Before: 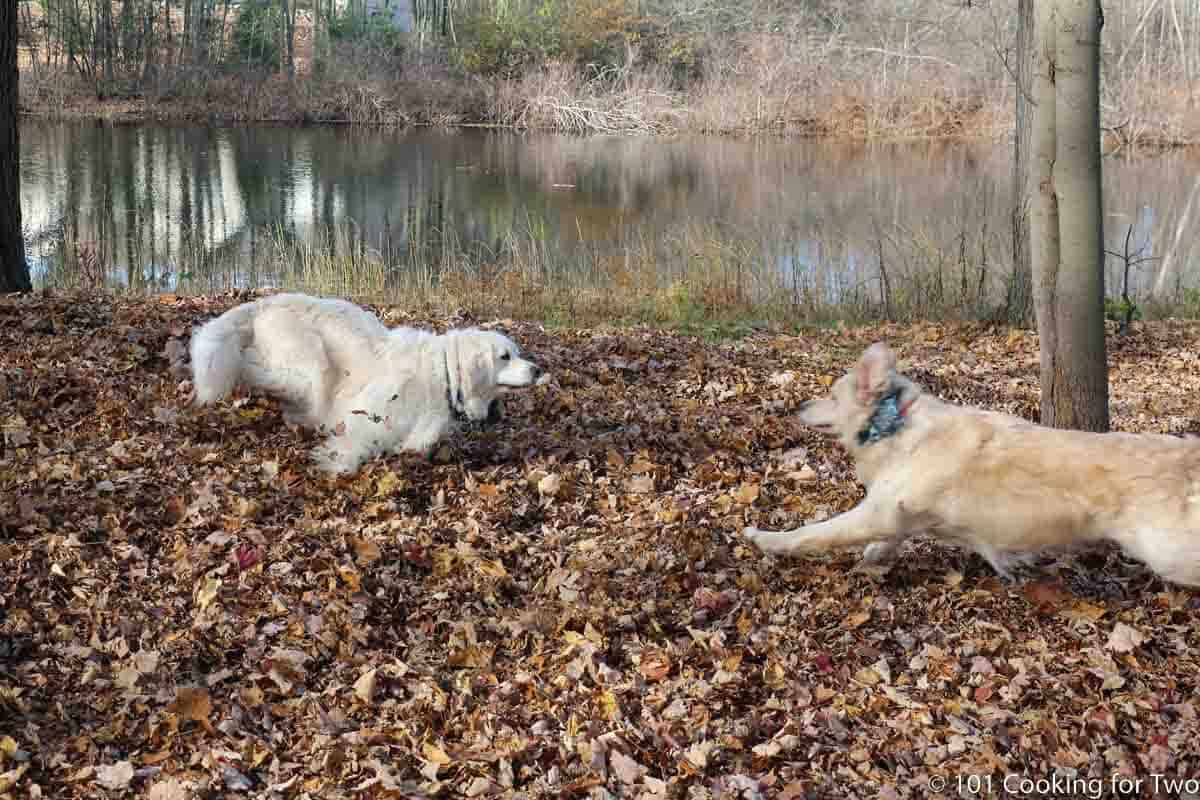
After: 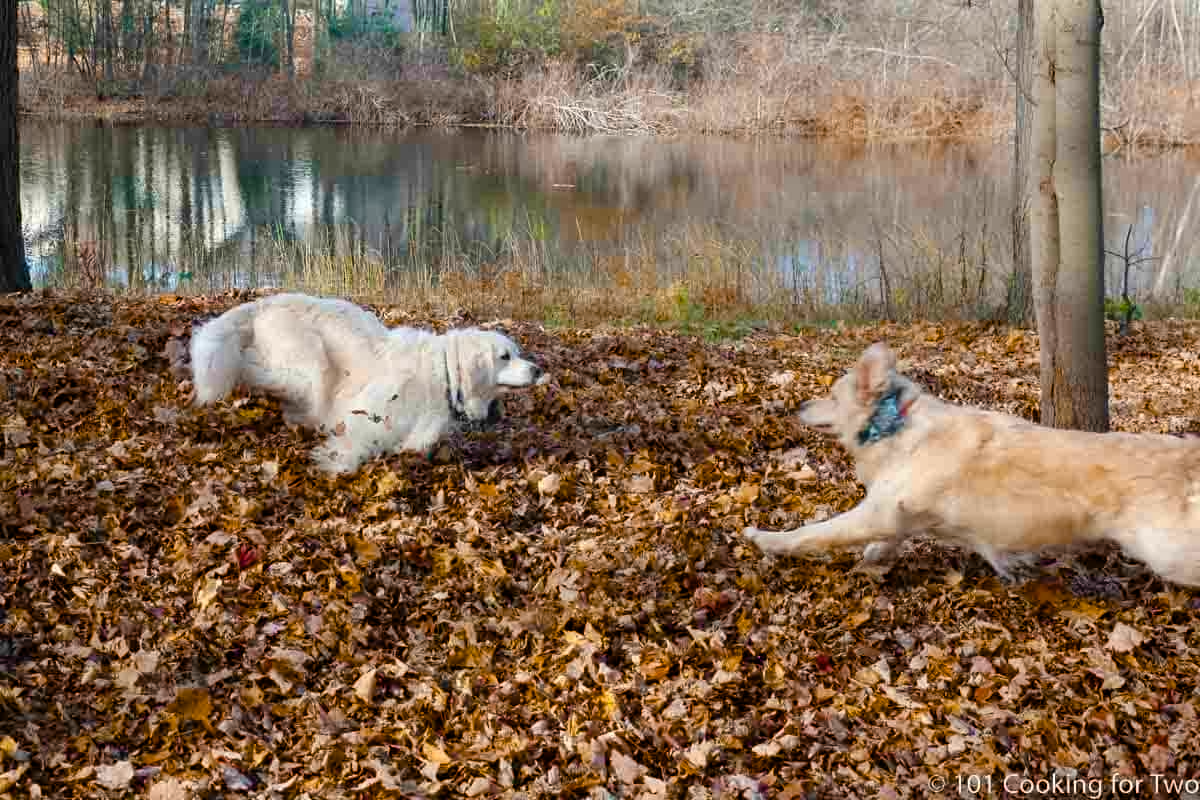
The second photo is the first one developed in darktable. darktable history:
color balance rgb: perceptual saturation grading › global saturation 20%, perceptual saturation grading › highlights 2.68%, perceptual saturation grading › shadows 50%
color equalizer: saturation › red 1.13, saturation › yellow 0.981, hue › red 8.94, hue › orange -9.24, hue › yellow 1.91, hue › green 37.76, brightness › red 0.754, brightness › orange 1.06, brightness › green 0.94, node placement 5°
